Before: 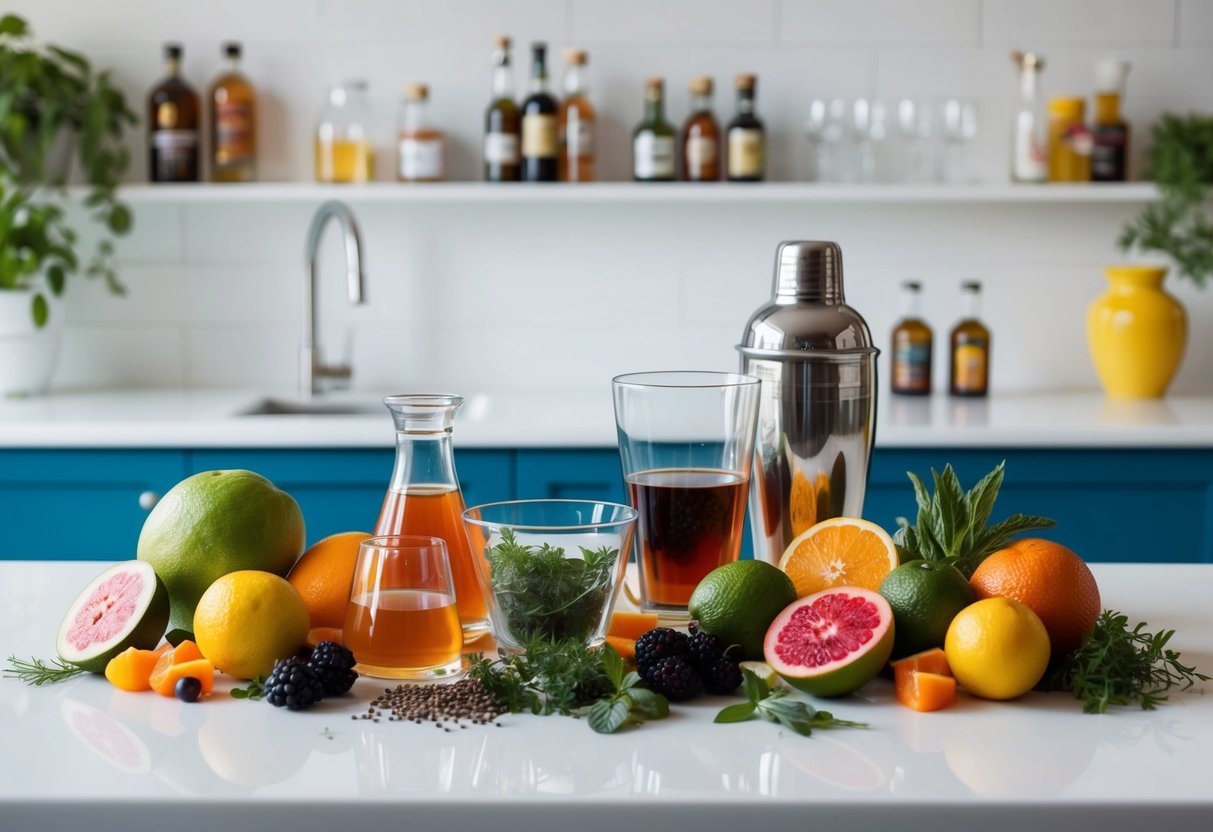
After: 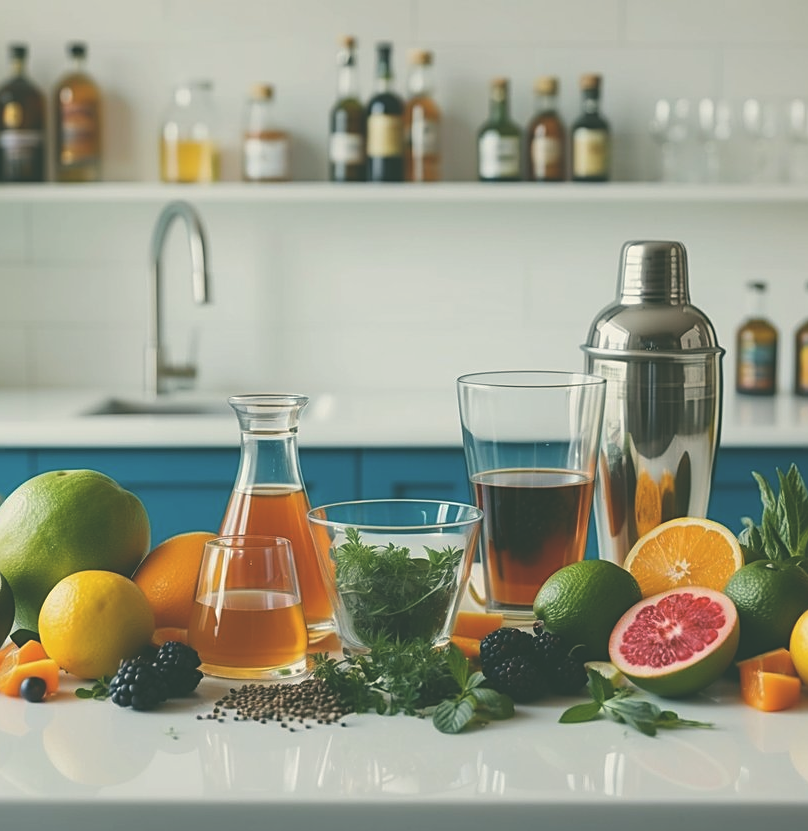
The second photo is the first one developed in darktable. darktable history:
crop and rotate: left 12.845%, right 20.536%
color correction: highlights a* -0.337, highlights b* 9.19, shadows a* -9.1, shadows b* 0.696
exposure: black level correction -0.028, compensate exposure bias true, compensate highlight preservation false
sharpen: on, module defaults
contrast brightness saturation: contrast -0.101, saturation -0.099
